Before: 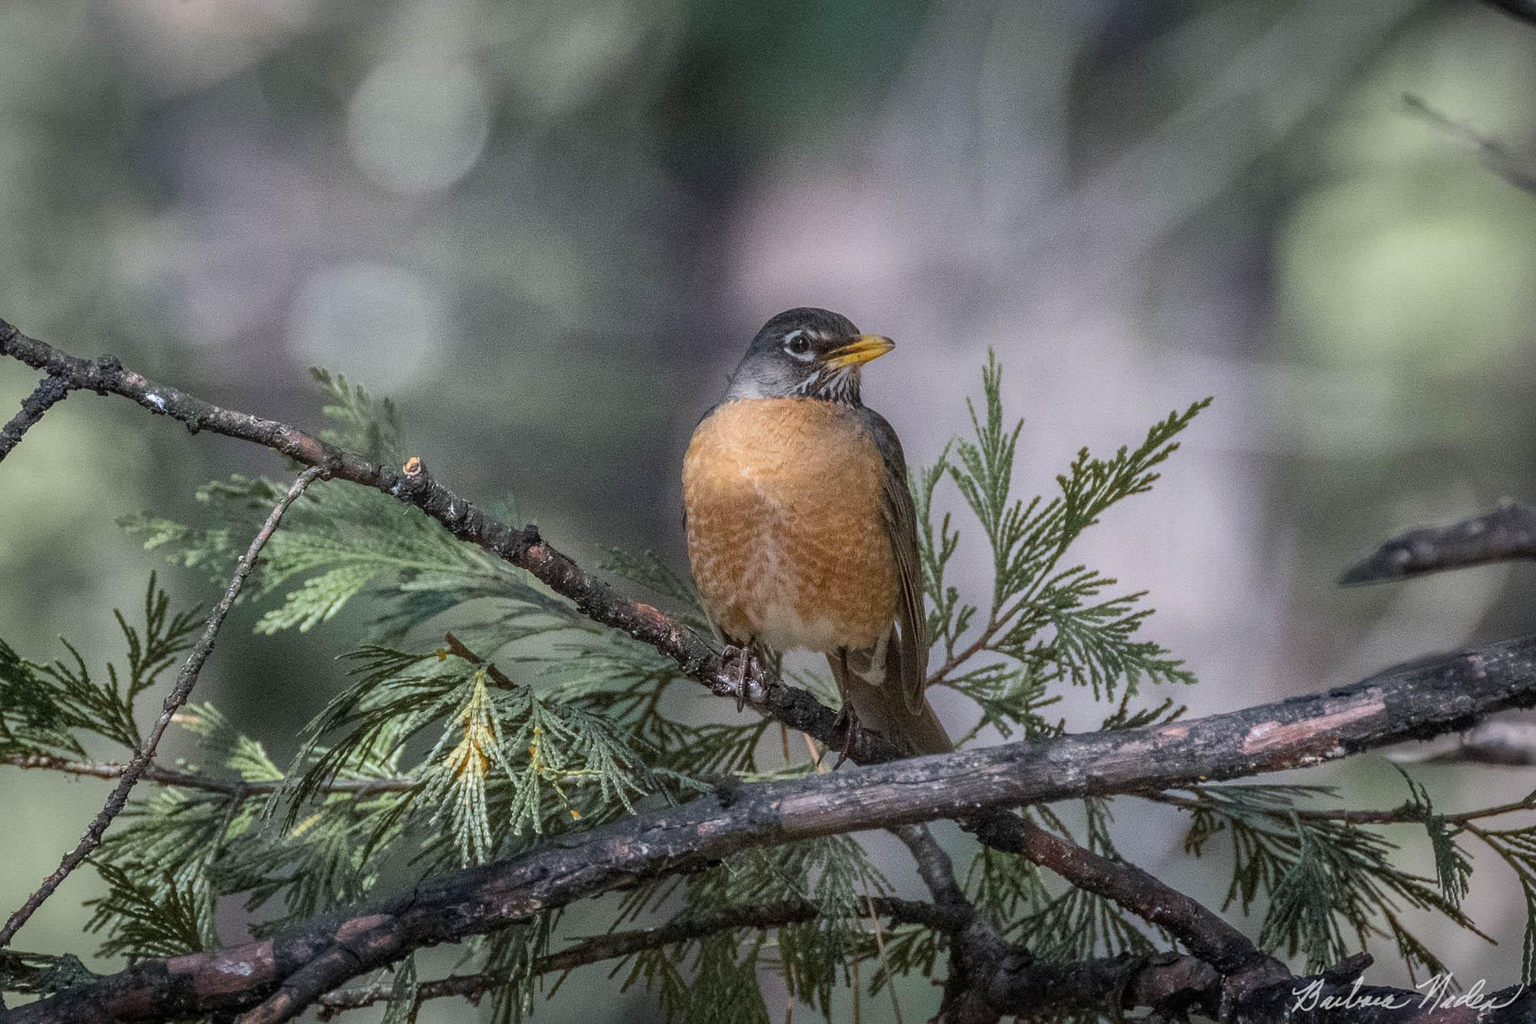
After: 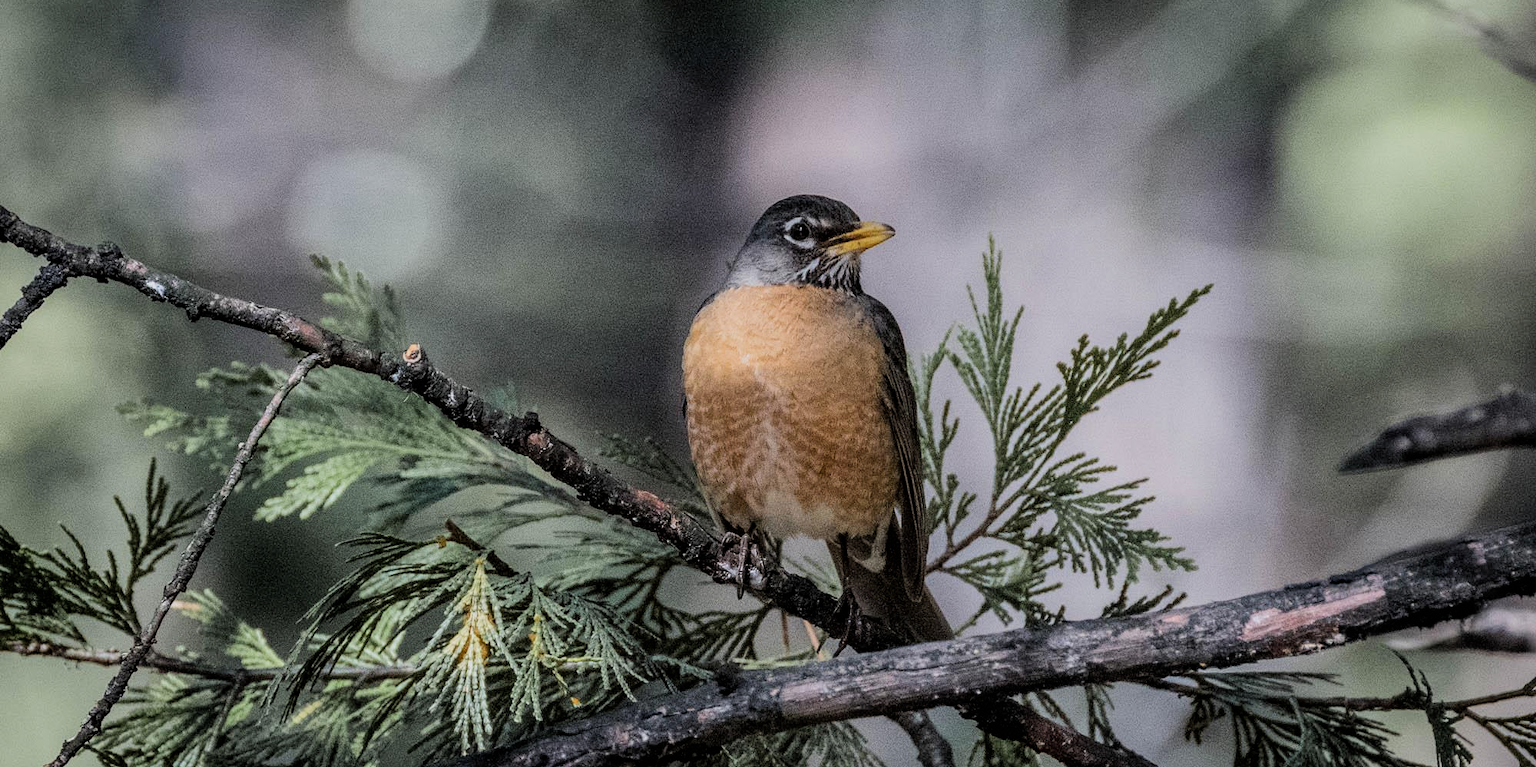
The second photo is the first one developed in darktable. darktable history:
crop: top 11.051%, bottom 13.966%
filmic rgb: black relative exposure -5.01 EV, white relative exposure 3.99 EV, threshold 3.06 EV, hardness 2.88, contrast 1.299, highlights saturation mix -8.86%, enable highlight reconstruction true
